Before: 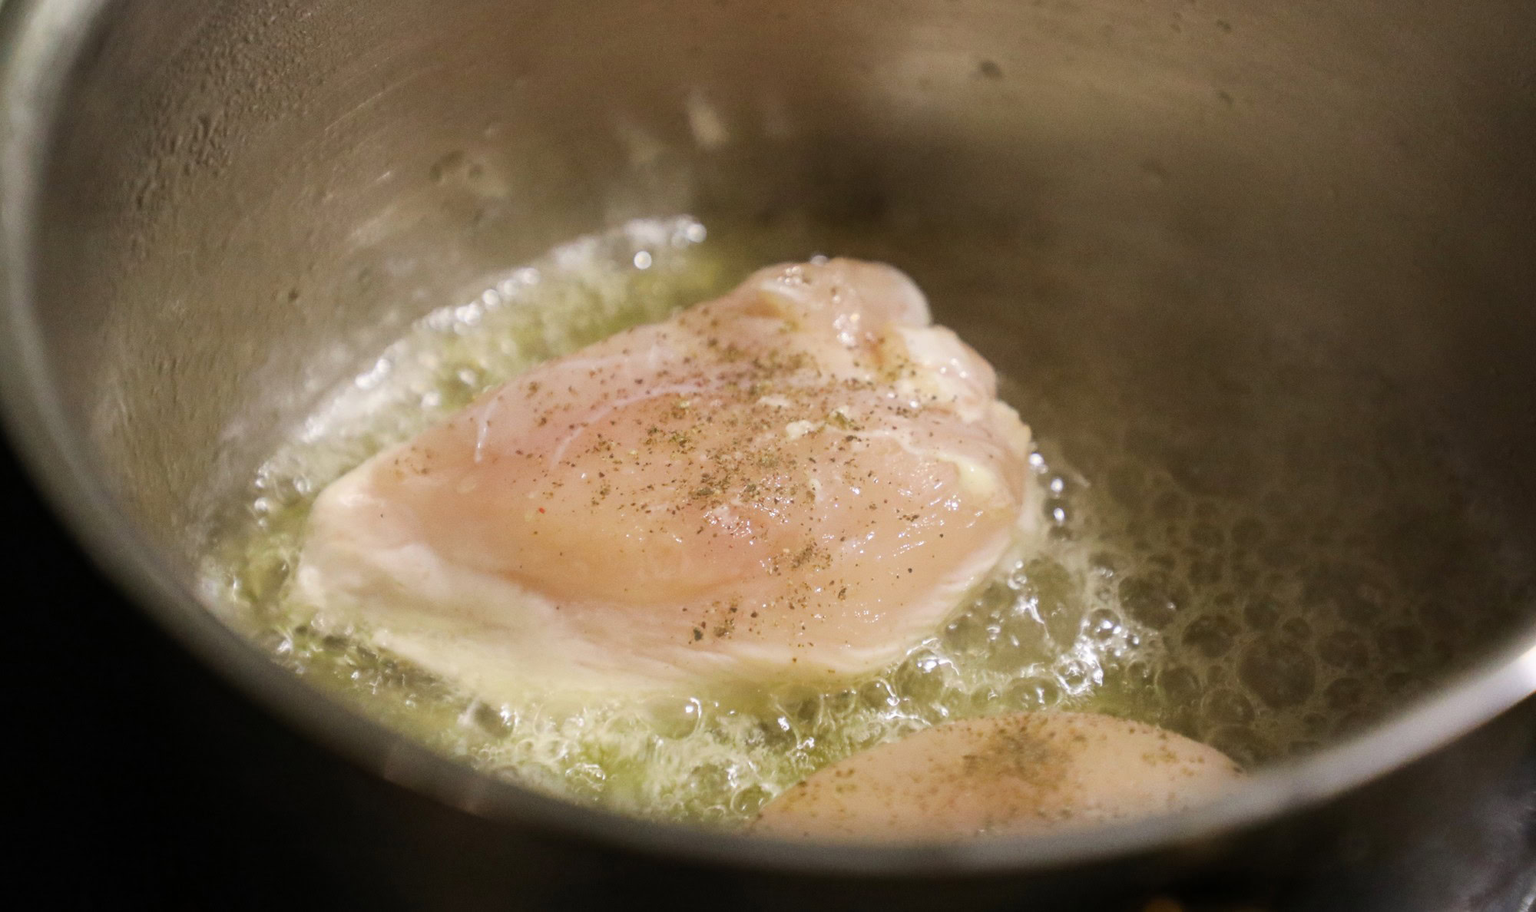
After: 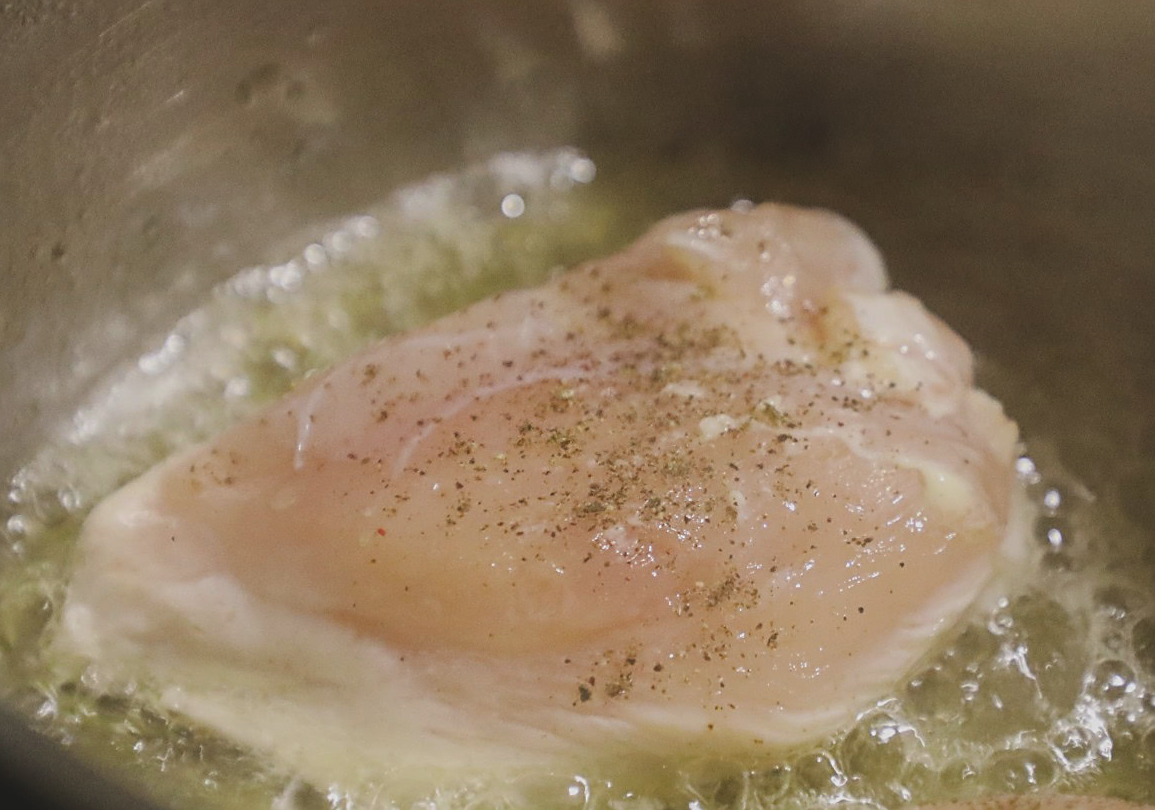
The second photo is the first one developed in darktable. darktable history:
crop: left 16.202%, top 11.208%, right 26.045%, bottom 20.557%
sharpen: on, module defaults
exposure: black level correction -0.015, exposure -0.5 EV, compensate highlight preservation false
